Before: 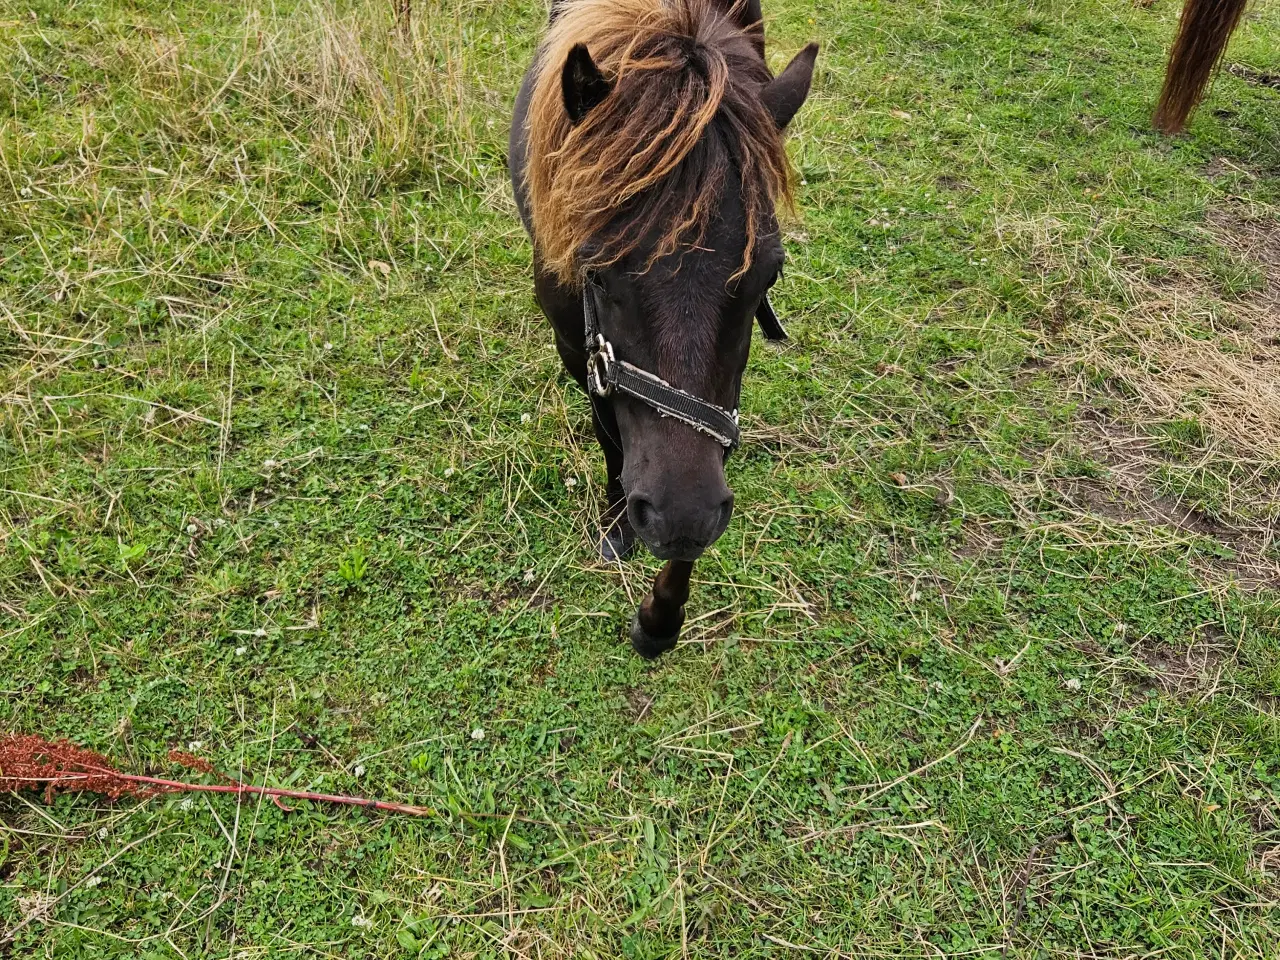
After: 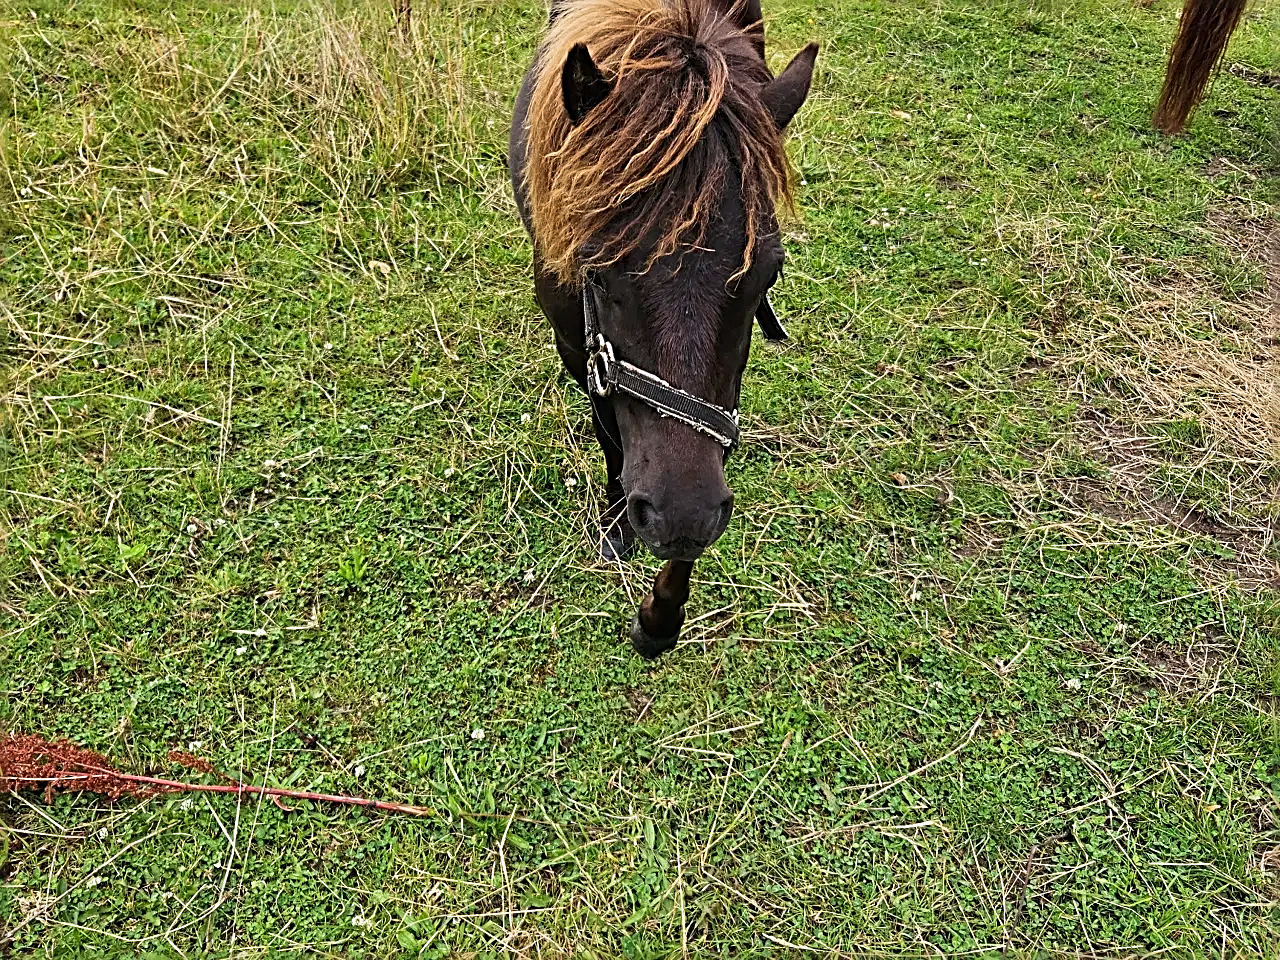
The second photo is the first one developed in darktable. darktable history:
sharpen: radius 3.025, amount 0.757
exposure: compensate highlight preservation false
velvia: on, module defaults
